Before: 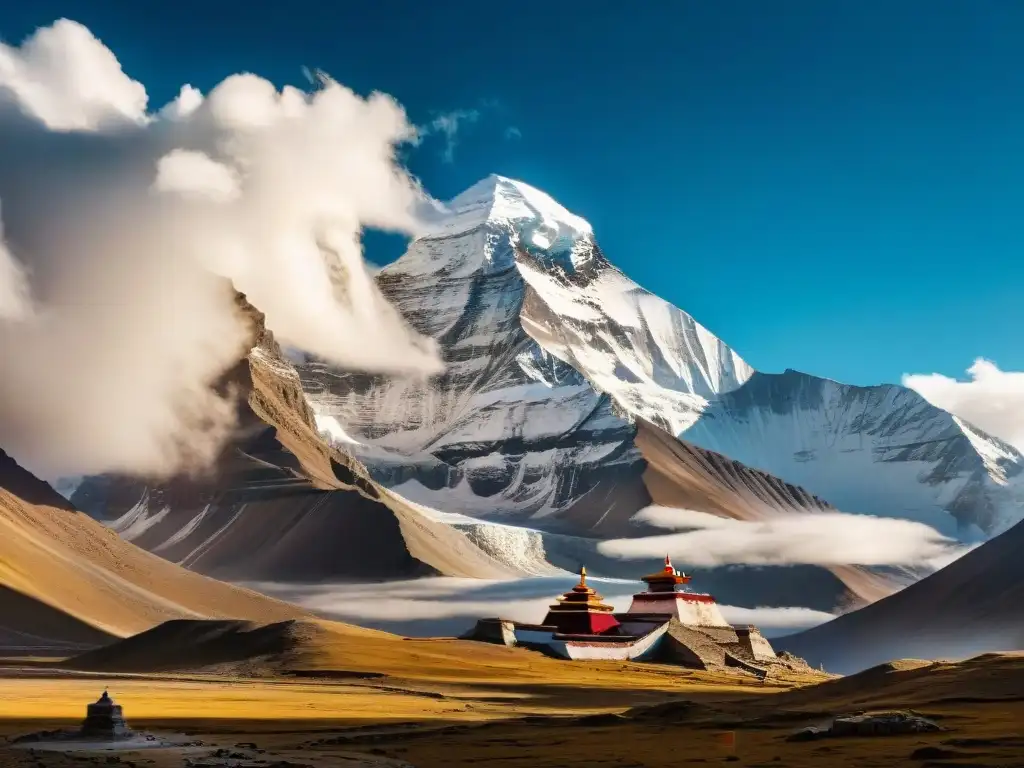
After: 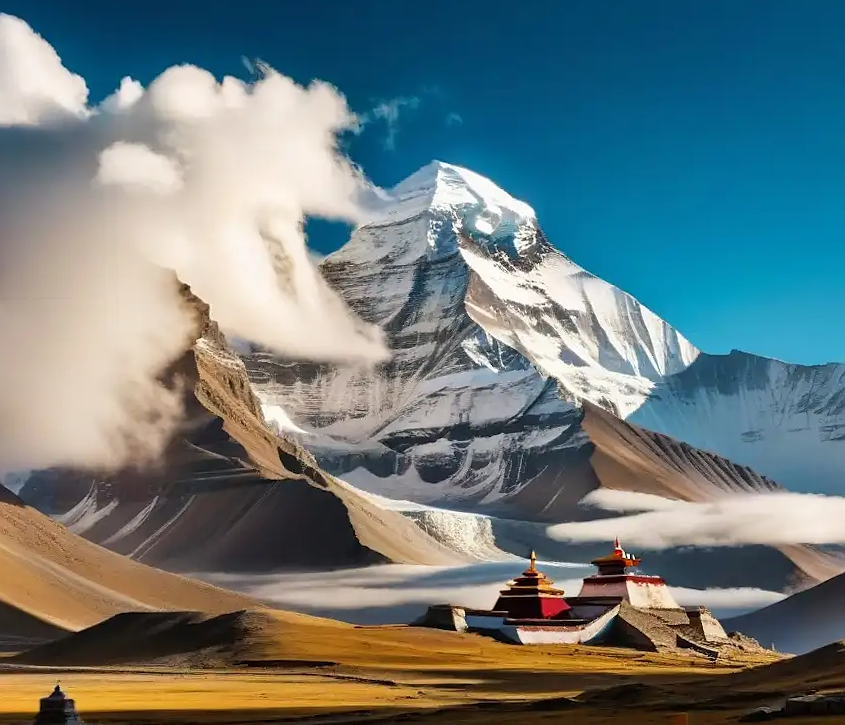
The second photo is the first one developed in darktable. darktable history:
crop and rotate: angle 1.13°, left 4.116%, top 0.647%, right 11.202%, bottom 2.47%
sharpen: radius 0.974, amount 0.602
